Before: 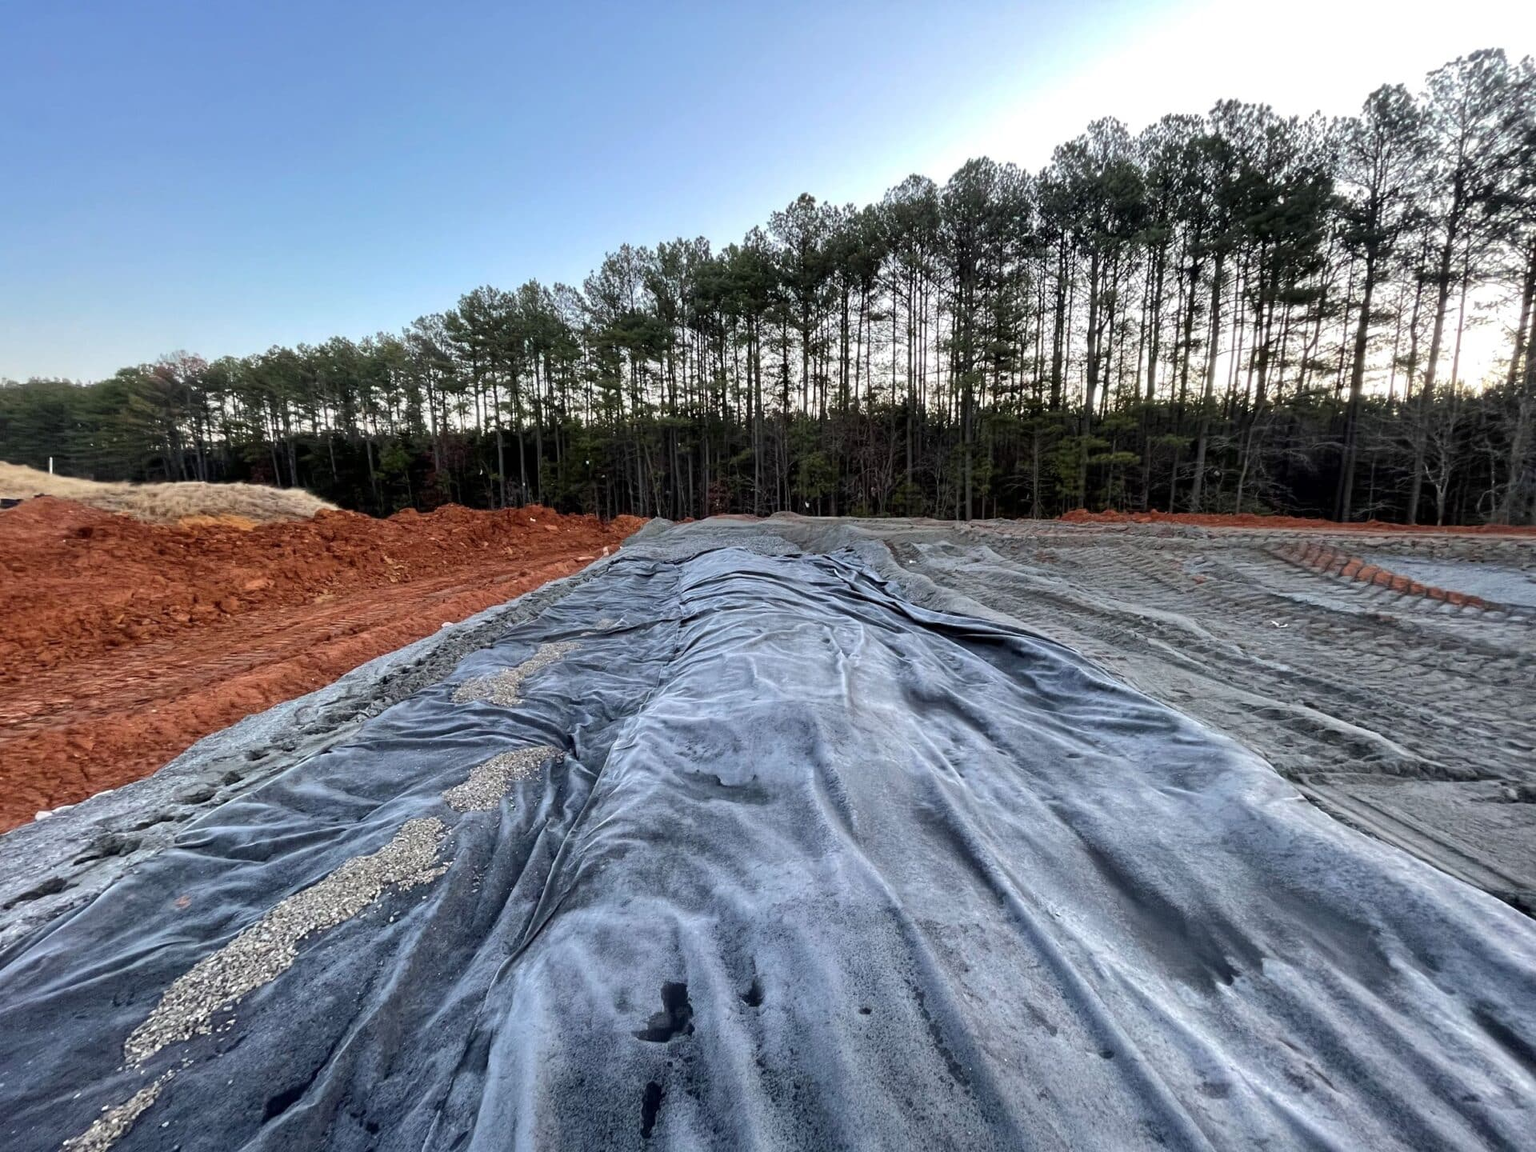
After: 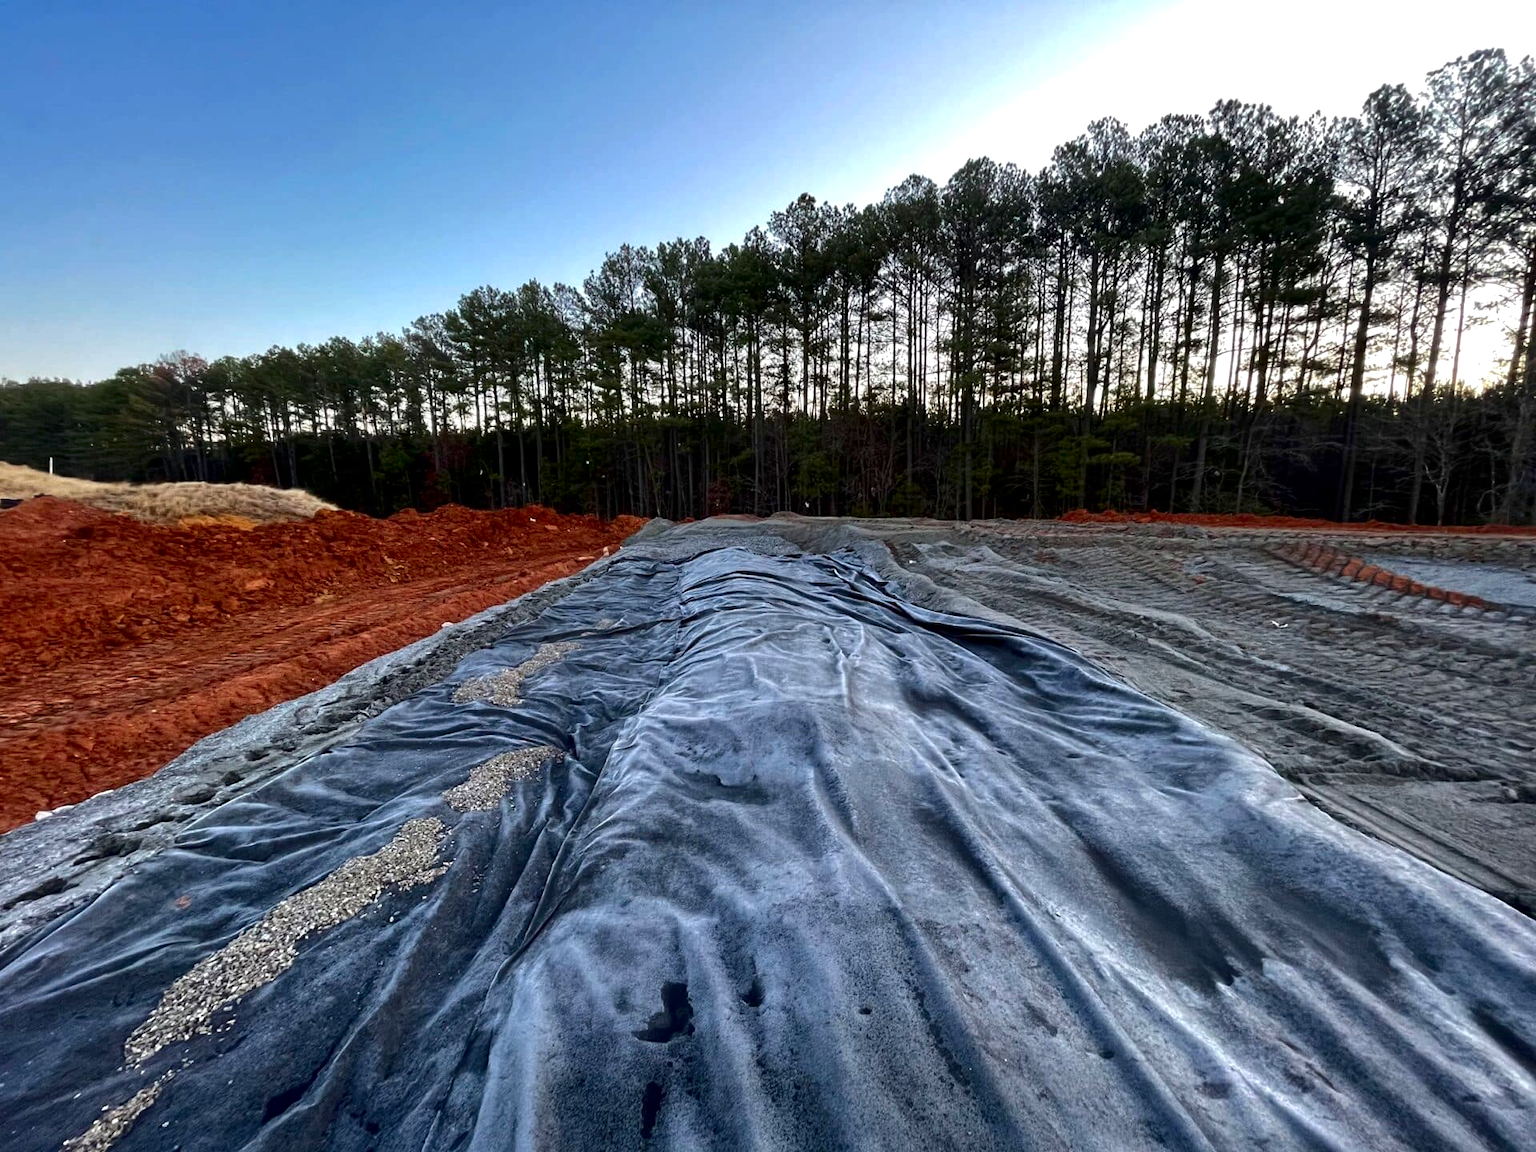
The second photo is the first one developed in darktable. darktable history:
contrast brightness saturation: brightness -0.25, saturation 0.2
exposure: exposure 0.161 EV, compensate highlight preservation false
